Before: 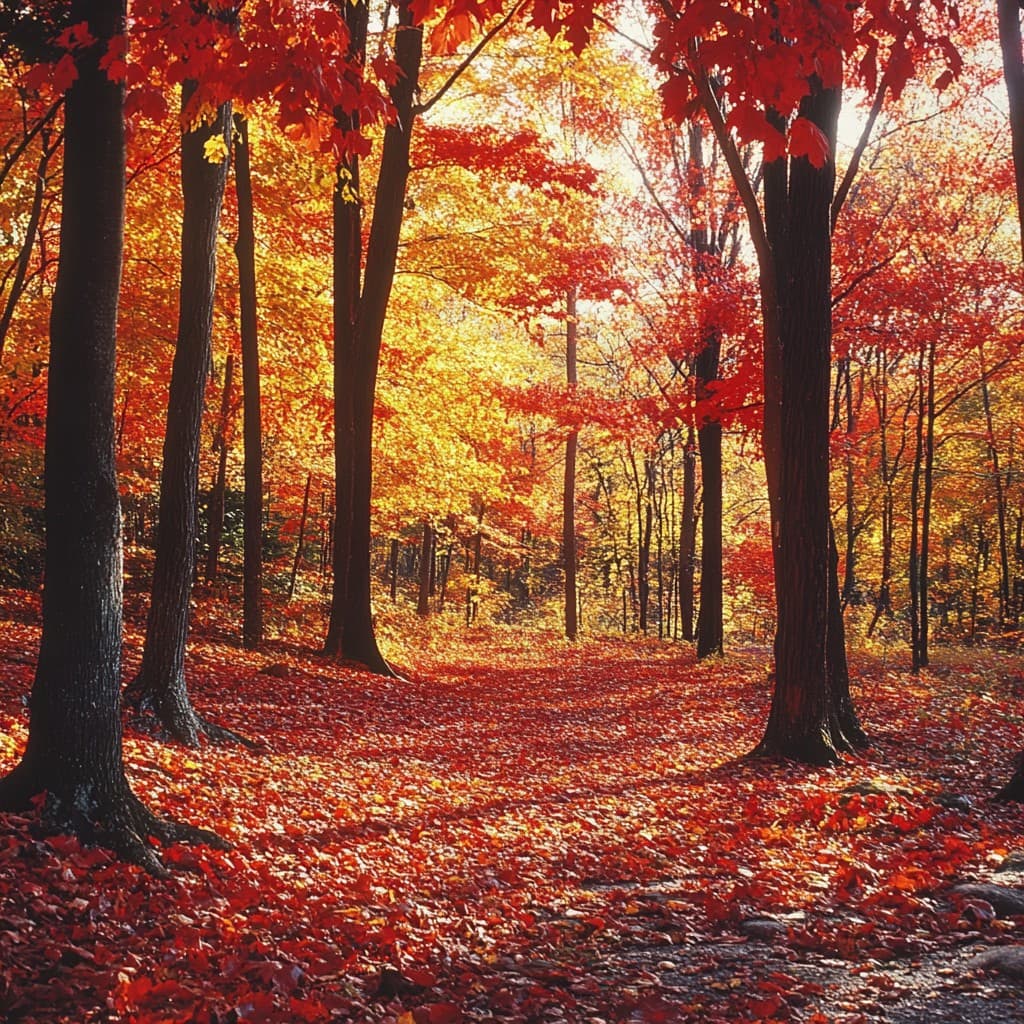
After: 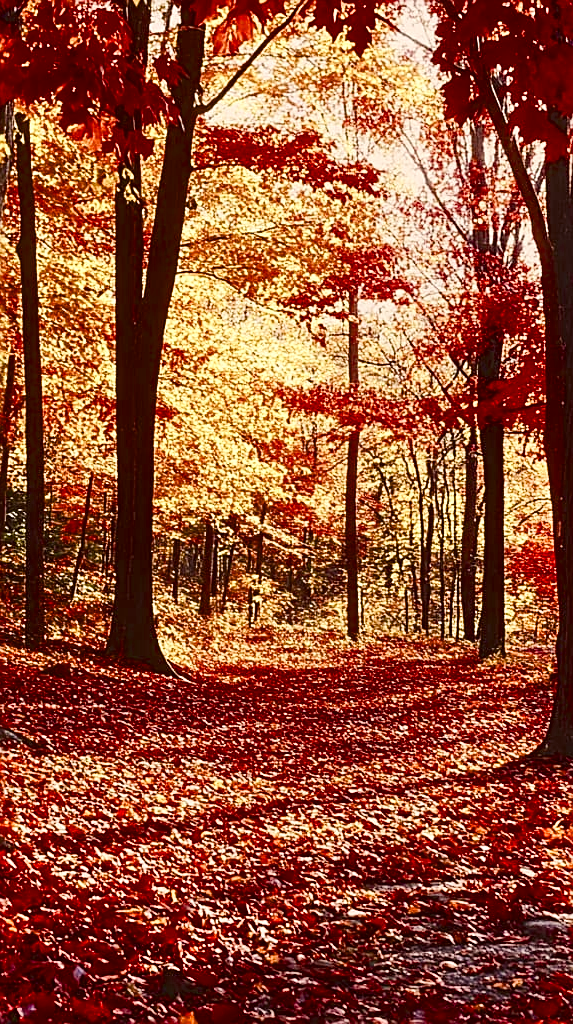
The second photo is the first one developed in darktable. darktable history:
exposure: black level correction 0.002, exposure -0.106 EV, compensate highlight preservation false
crop: left 21.379%, right 22.589%
shadows and highlights: soften with gaussian
color balance rgb: perceptual saturation grading › global saturation 20%, perceptual saturation grading › highlights -50.252%, perceptual saturation grading › shadows 31.14%, saturation formula JzAzBz (2021)
sharpen: on, module defaults
tone curve: curves: ch0 [(0, 0) (0.08, 0.06) (0.17, 0.14) (0.5, 0.5) (0.83, 0.86) (0.92, 0.94) (1, 1)], preserve colors none
color correction: highlights a* 6.26, highlights b* 7.58, shadows a* 6.42, shadows b* 6.94, saturation 0.898
